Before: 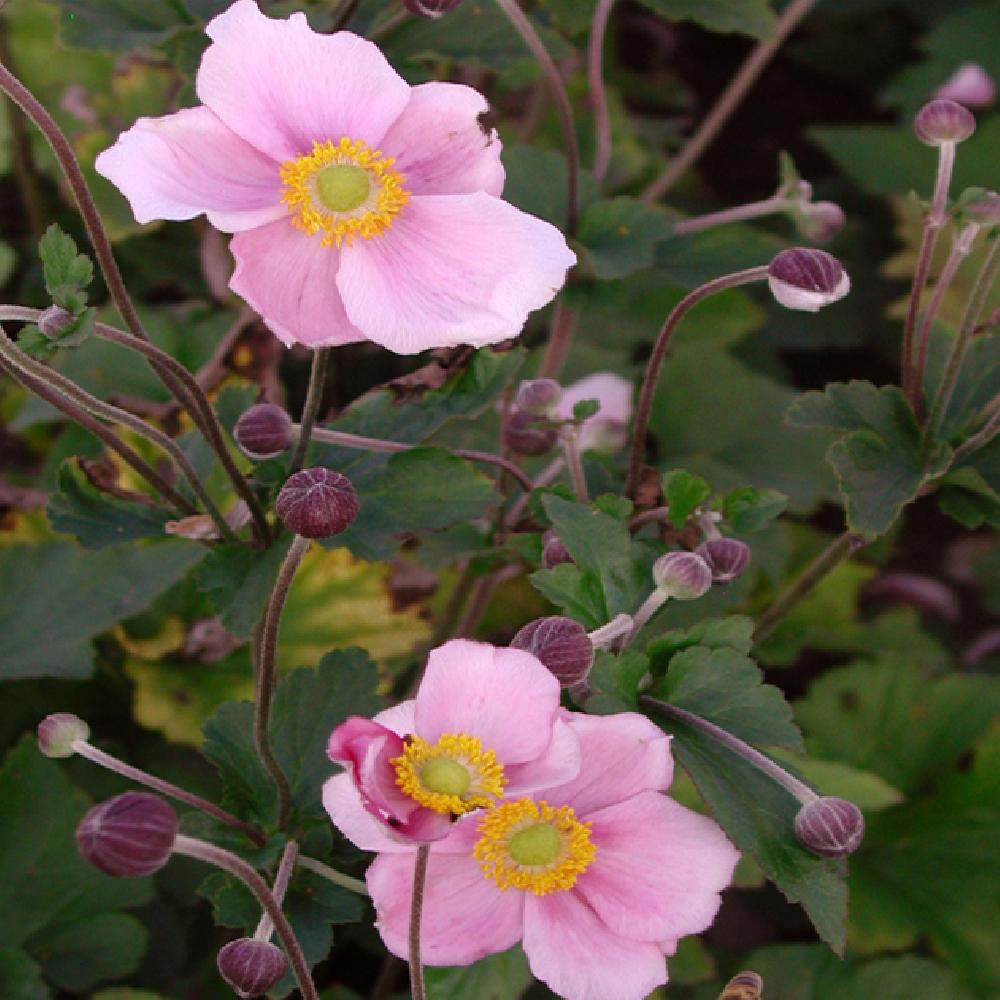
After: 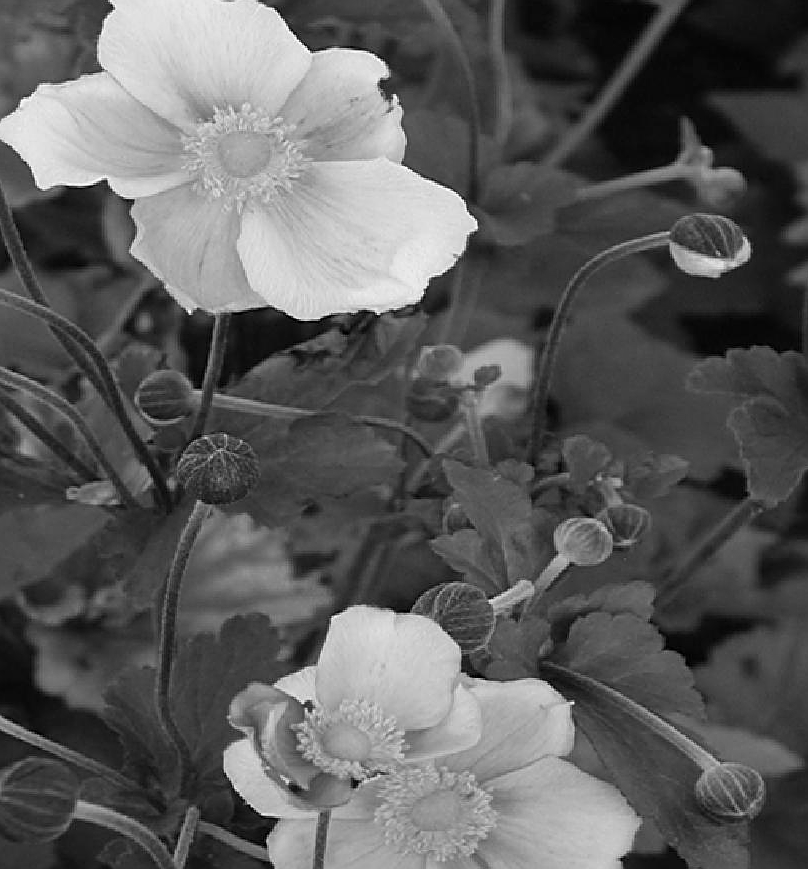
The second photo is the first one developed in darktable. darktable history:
monochrome: on, module defaults
crop: left 9.929%, top 3.475%, right 9.188%, bottom 9.529%
sharpen: on, module defaults
color balance: output saturation 120%
